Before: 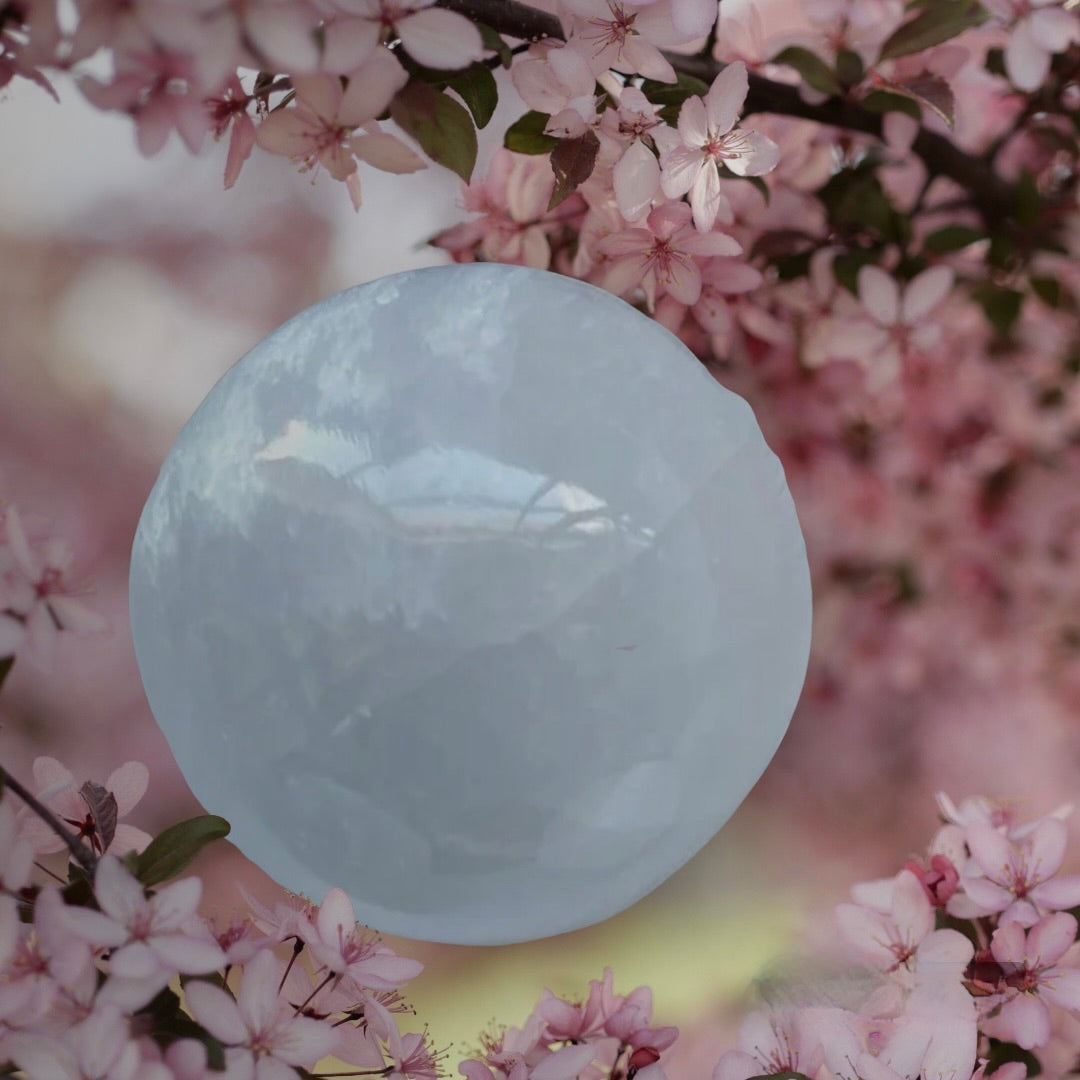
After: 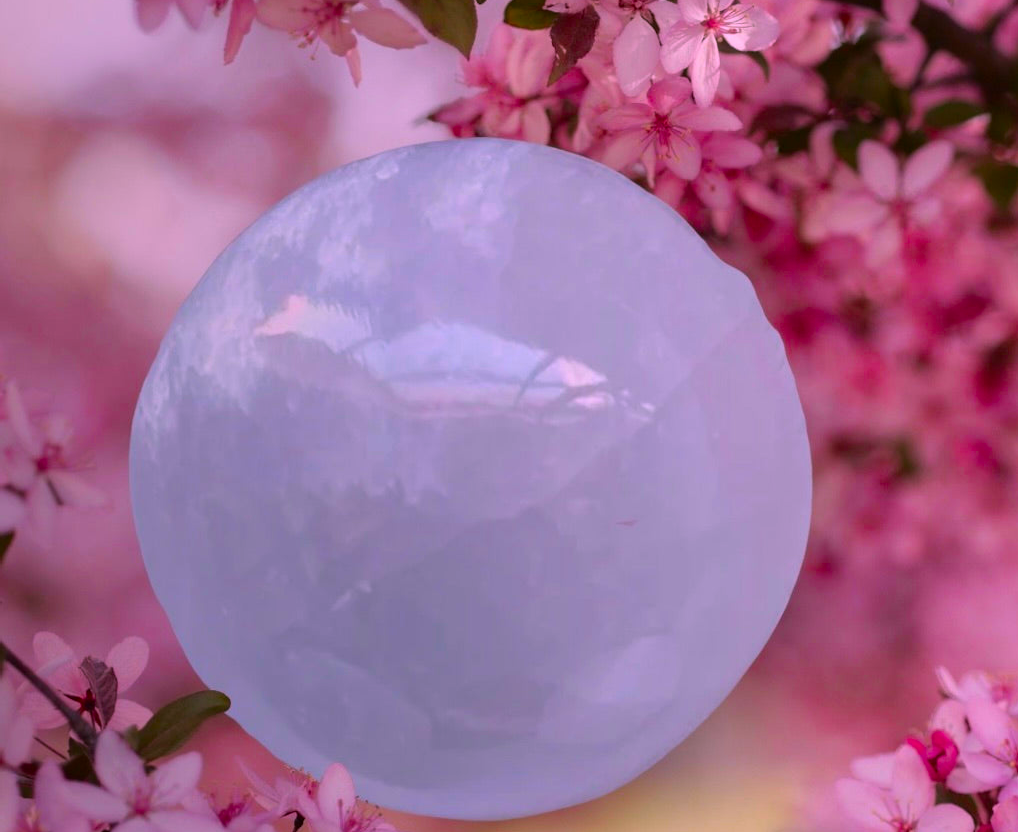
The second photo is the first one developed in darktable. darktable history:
crop and rotate: angle 0.03°, top 11.643%, right 5.651%, bottom 11.189%
color correction: highlights a* 19.5, highlights b* -11.53, saturation 1.69
